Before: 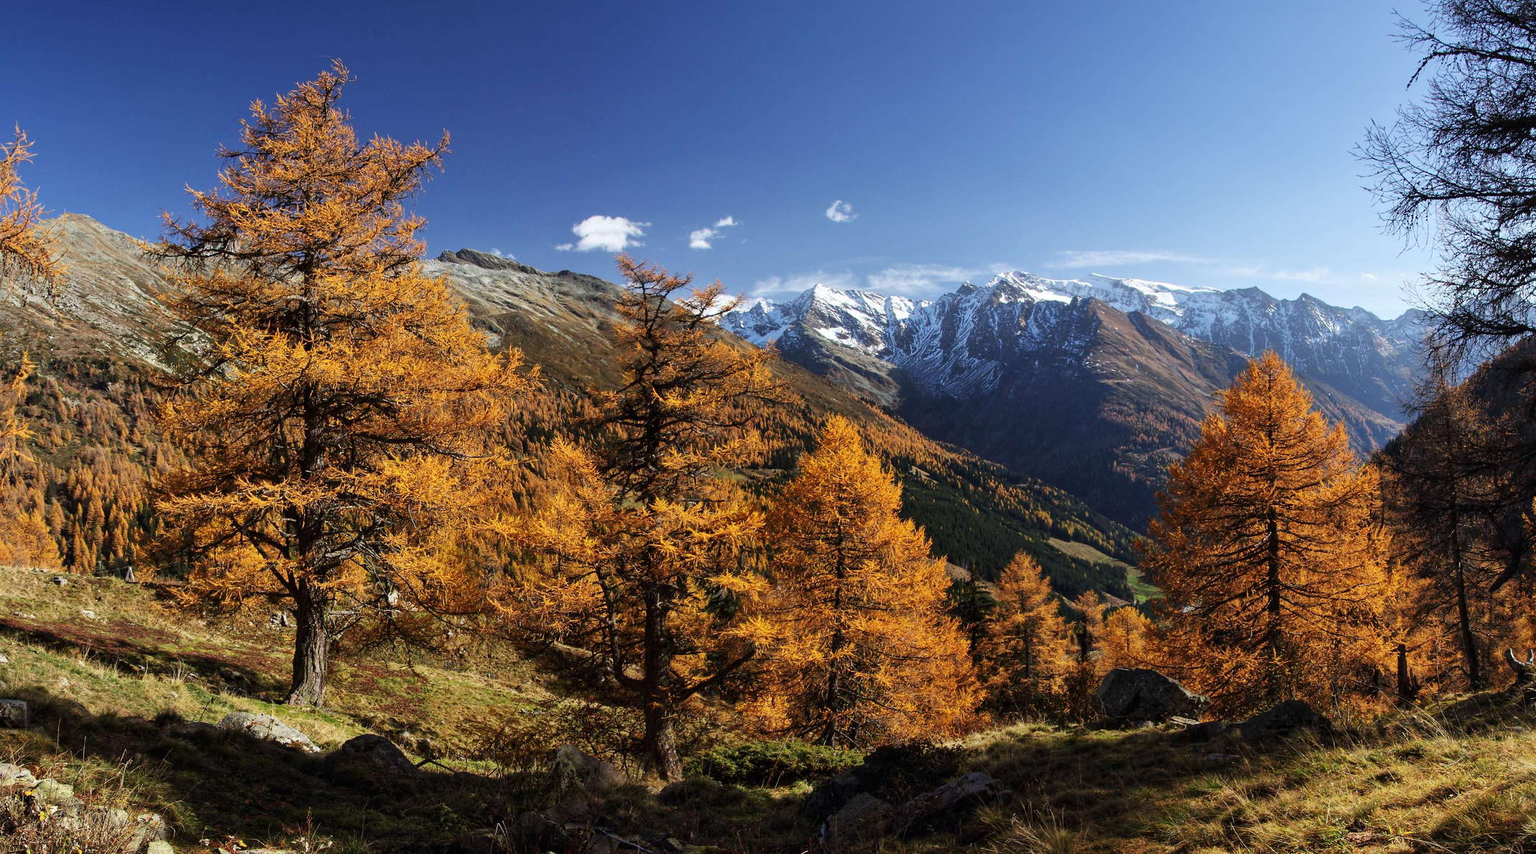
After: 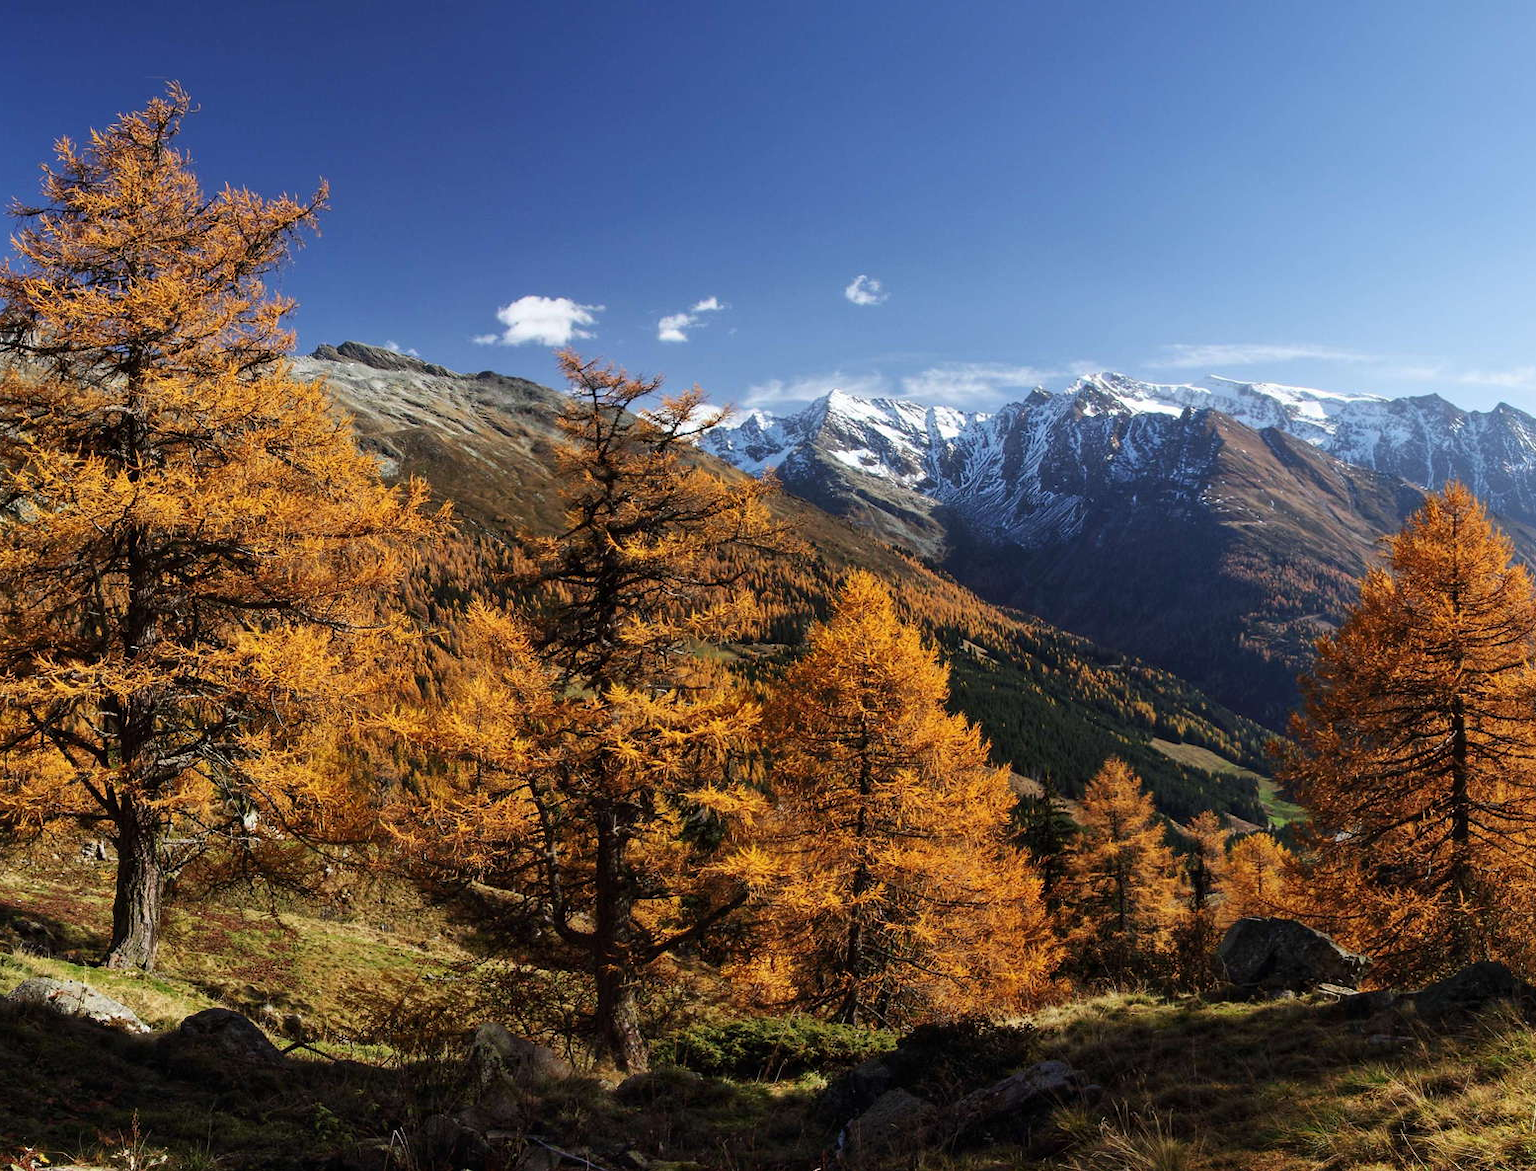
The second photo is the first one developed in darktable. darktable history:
crop: left 13.716%, right 13.462%
